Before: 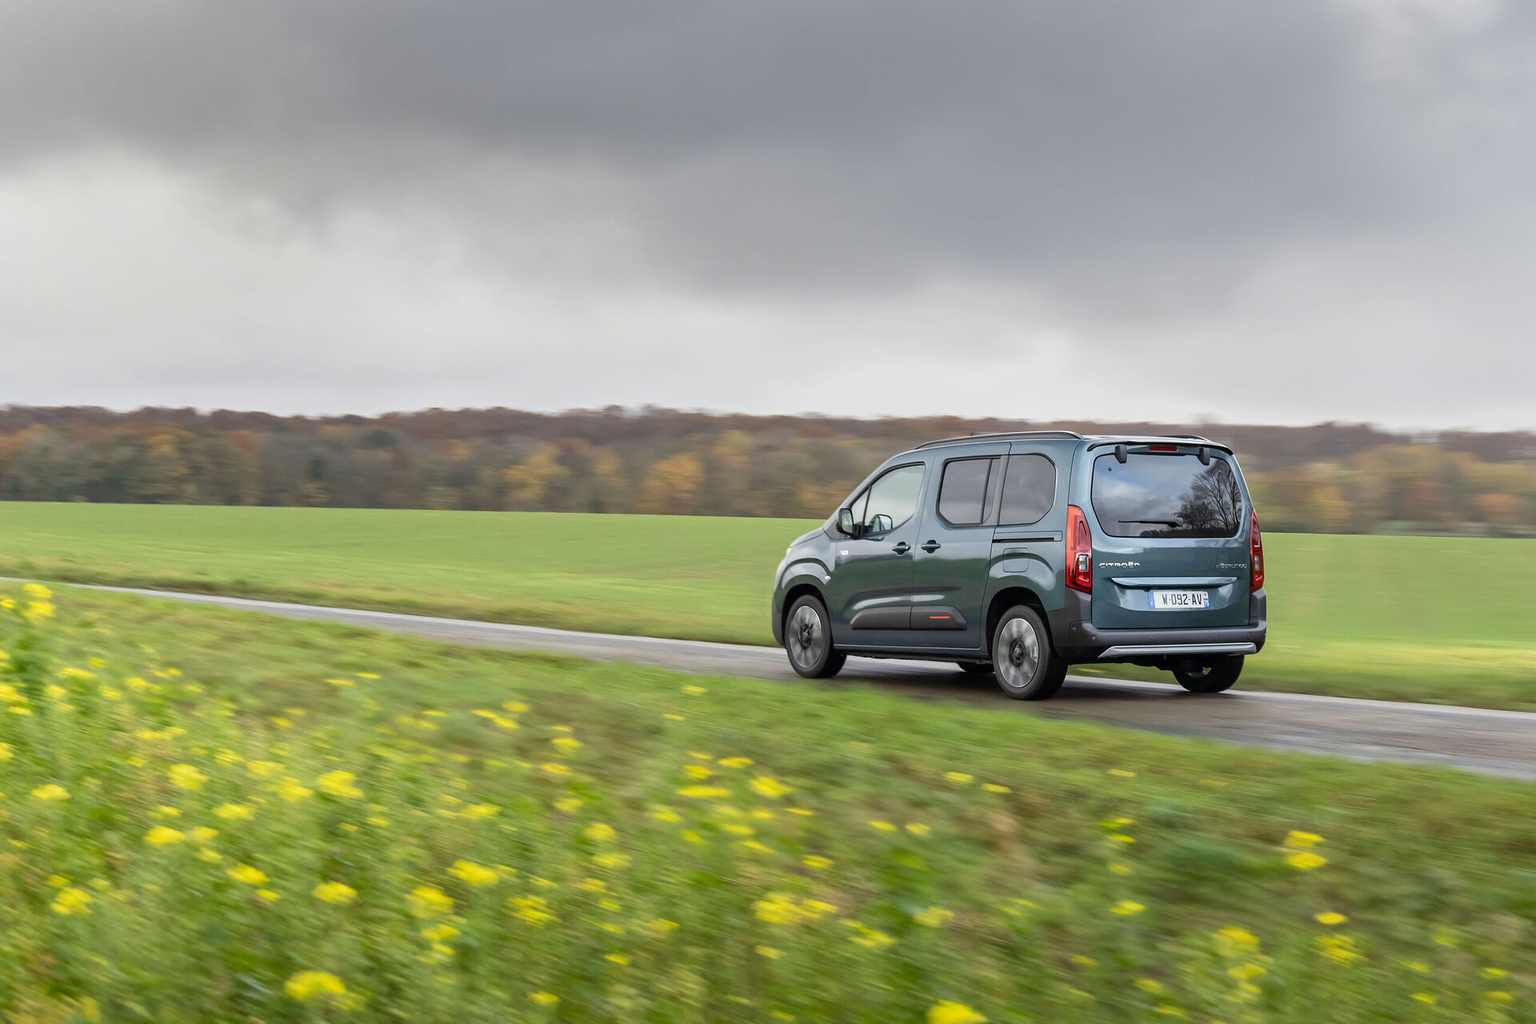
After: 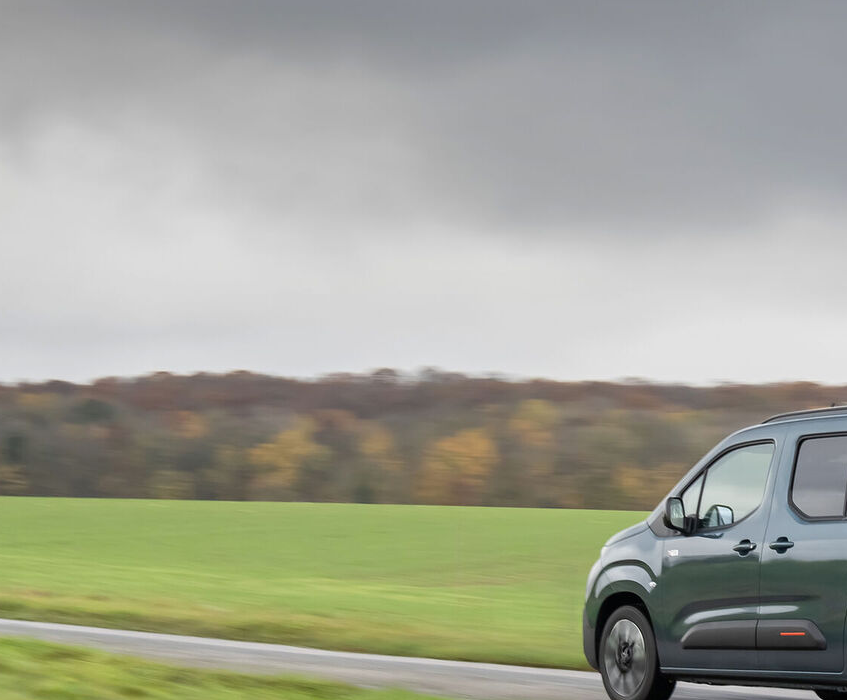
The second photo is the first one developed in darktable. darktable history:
exposure: compensate highlight preservation false
crop: left 19.906%, top 10.8%, right 35.93%, bottom 34.504%
